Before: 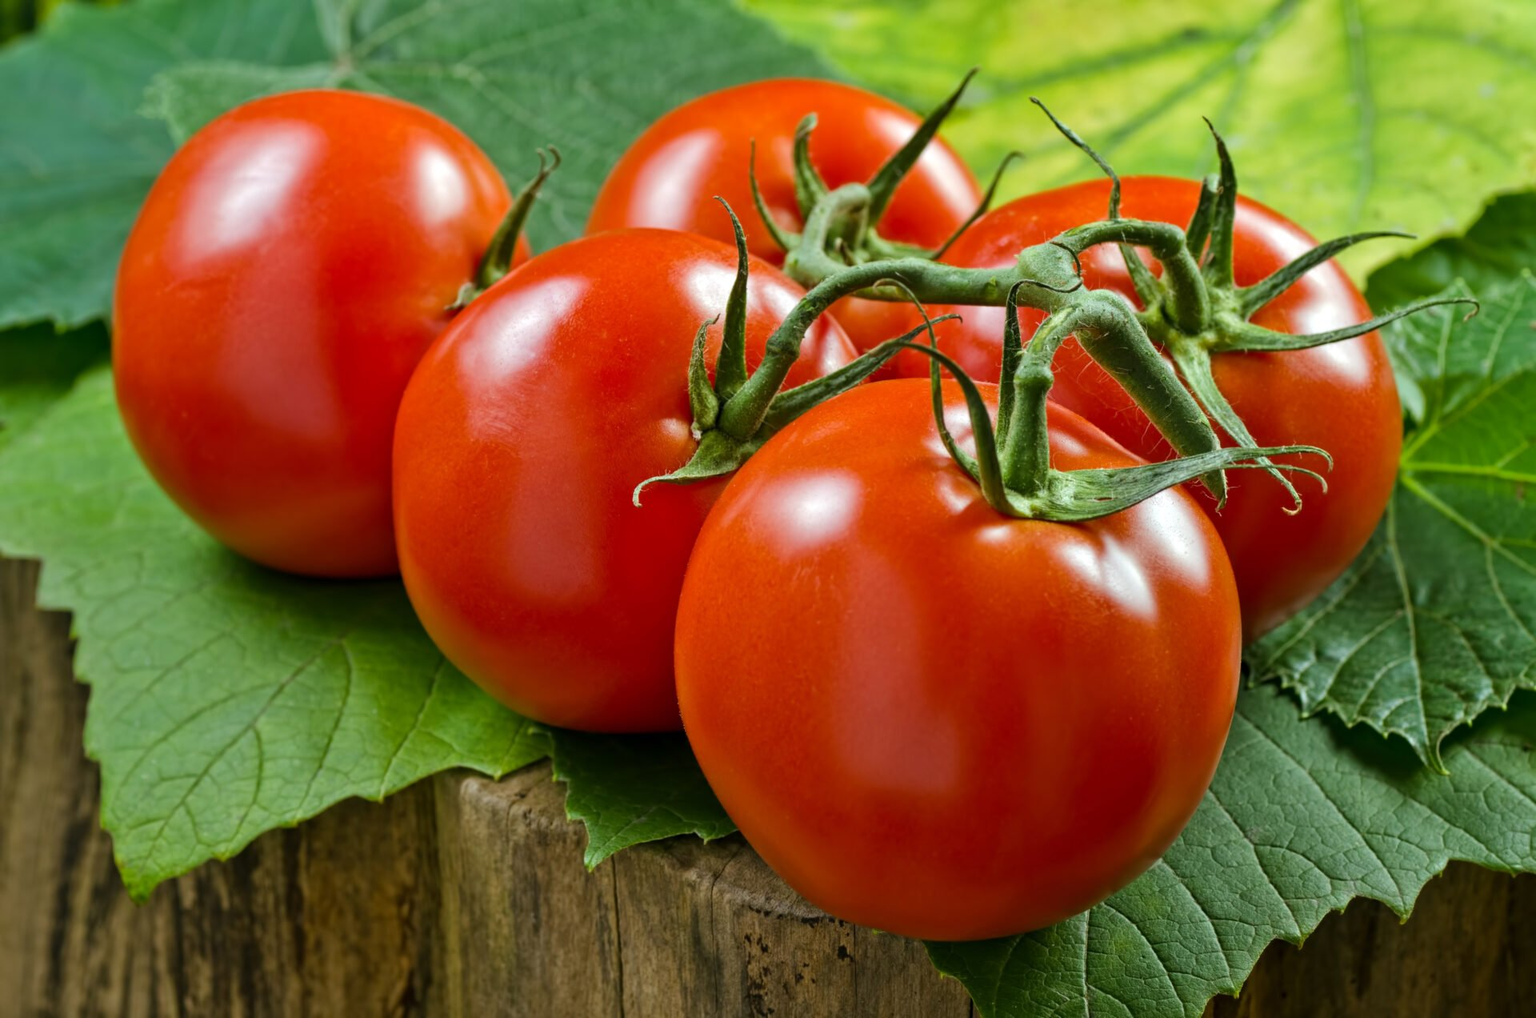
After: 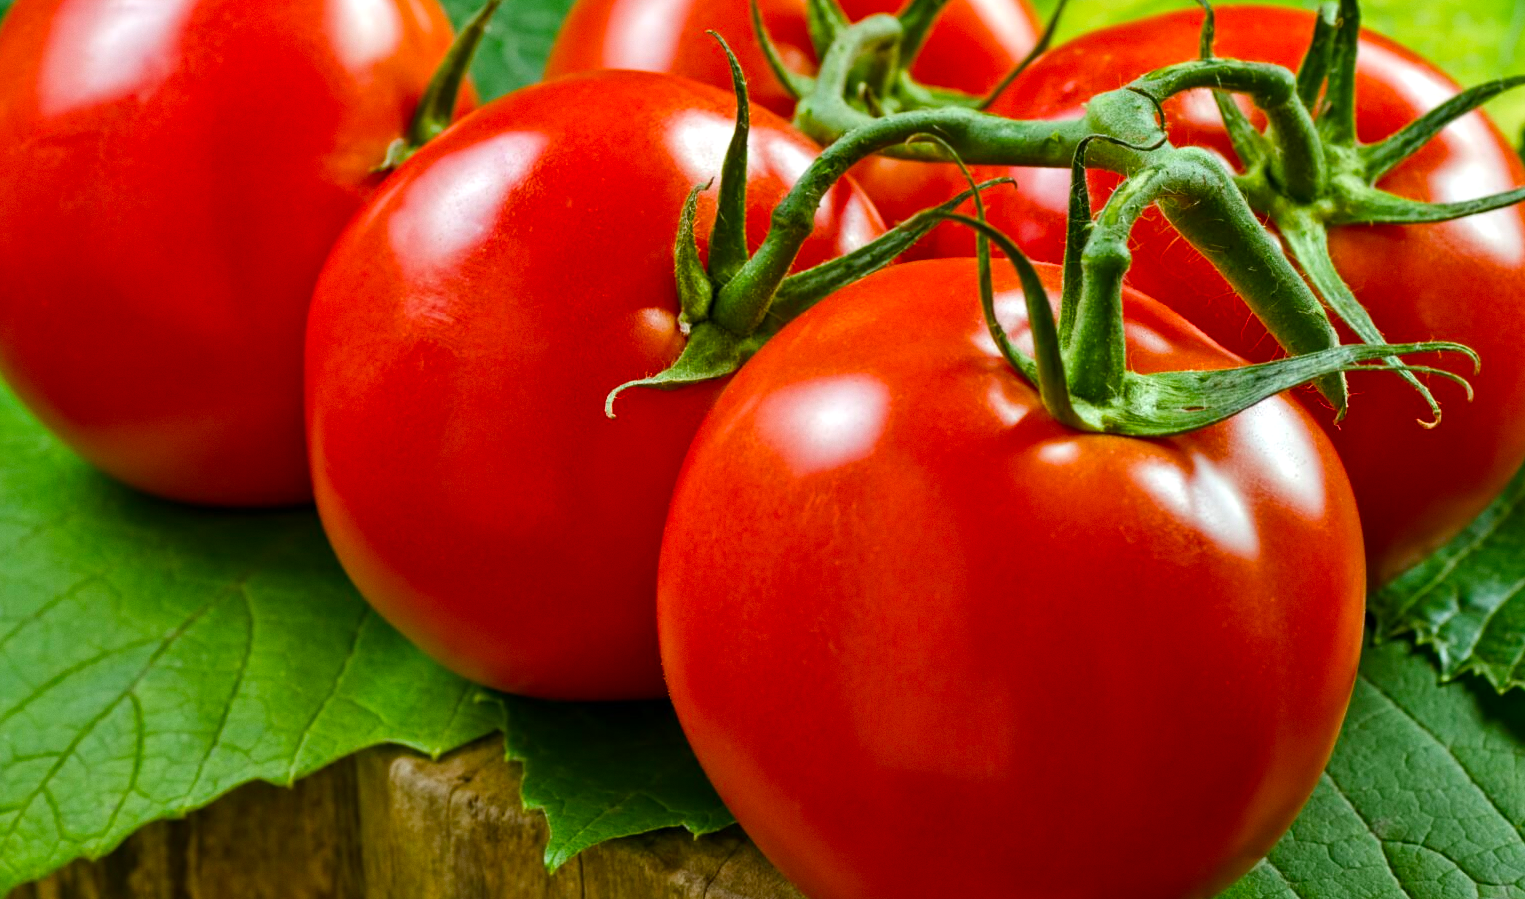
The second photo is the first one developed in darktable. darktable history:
color balance rgb: linear chroma grading › global chroma 8.12%, perceptual saturation grading › global saturation 9.07%, perceptual saturation grading › highlights -13.84%, perceptual saturation grading › mid-tones 14.88%, perceptual saturation grading › shadows 22.8%, perceptual brilliance grading › highlights 2.61%, global vibrance 12.07%
crop: left 9.712%, top 16.928%, right 10.845%, bottom 12.332%
contrast brightness saturation: contrast 0.04, saturation 0.16
grain: coarseness 0.09 ISO, strength 10%
rgb levels: preserve colors max RGB
